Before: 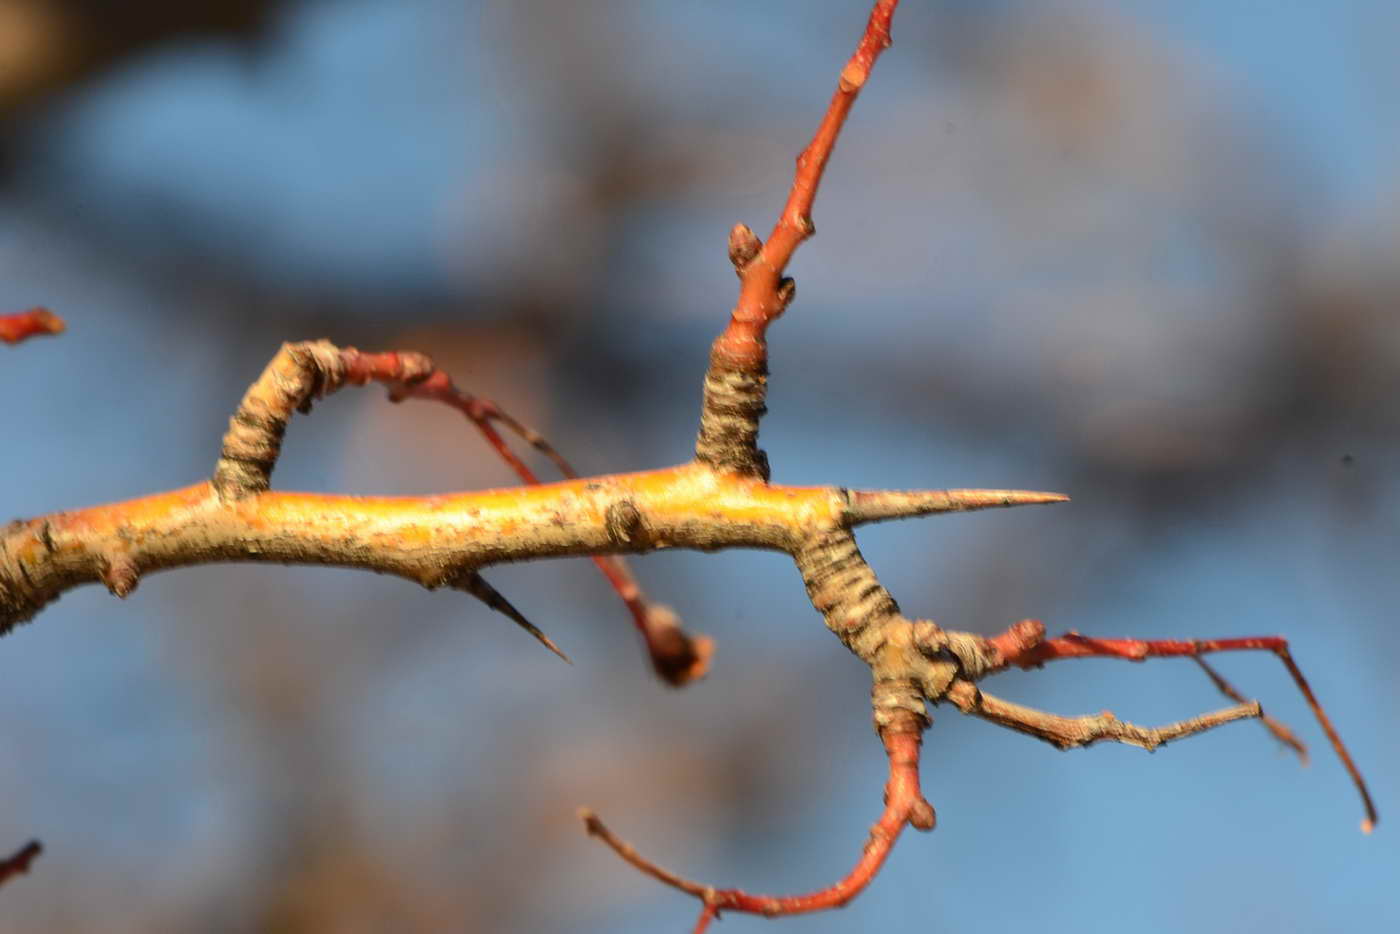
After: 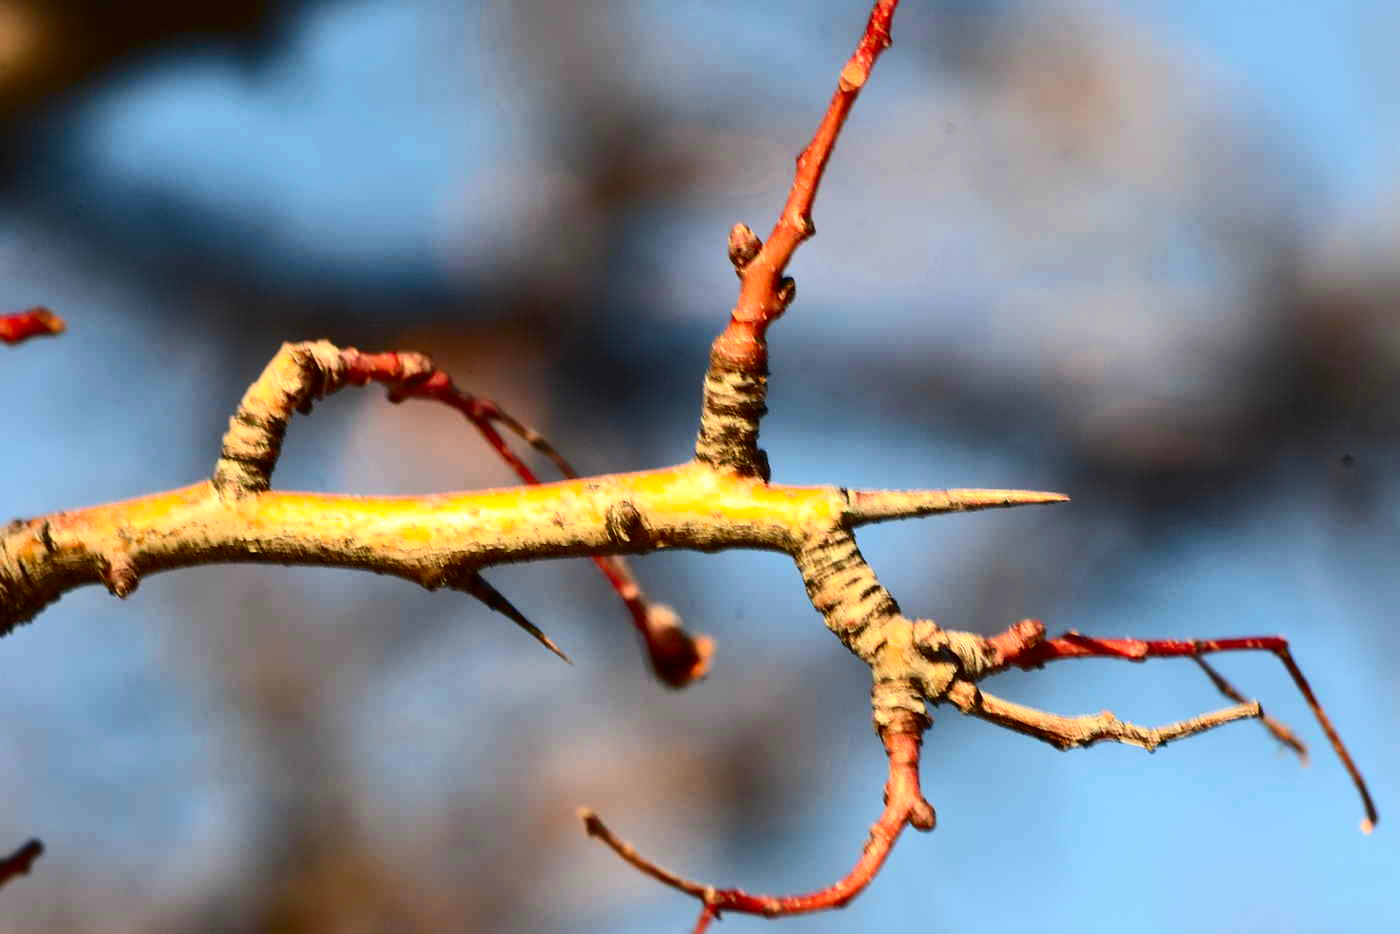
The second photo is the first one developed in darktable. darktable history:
contrast brightness saturation: contrast 0.405, brightness 0.05, saturation 0.264
